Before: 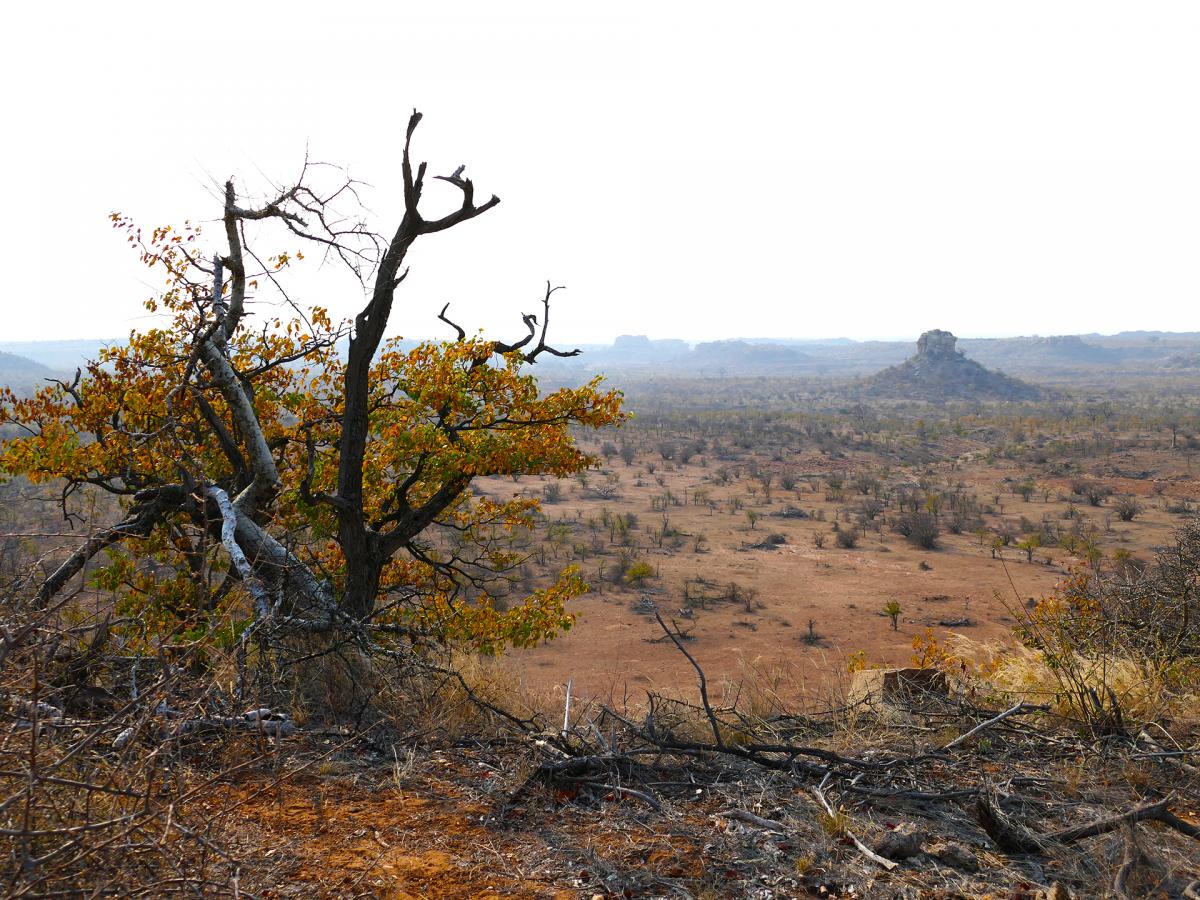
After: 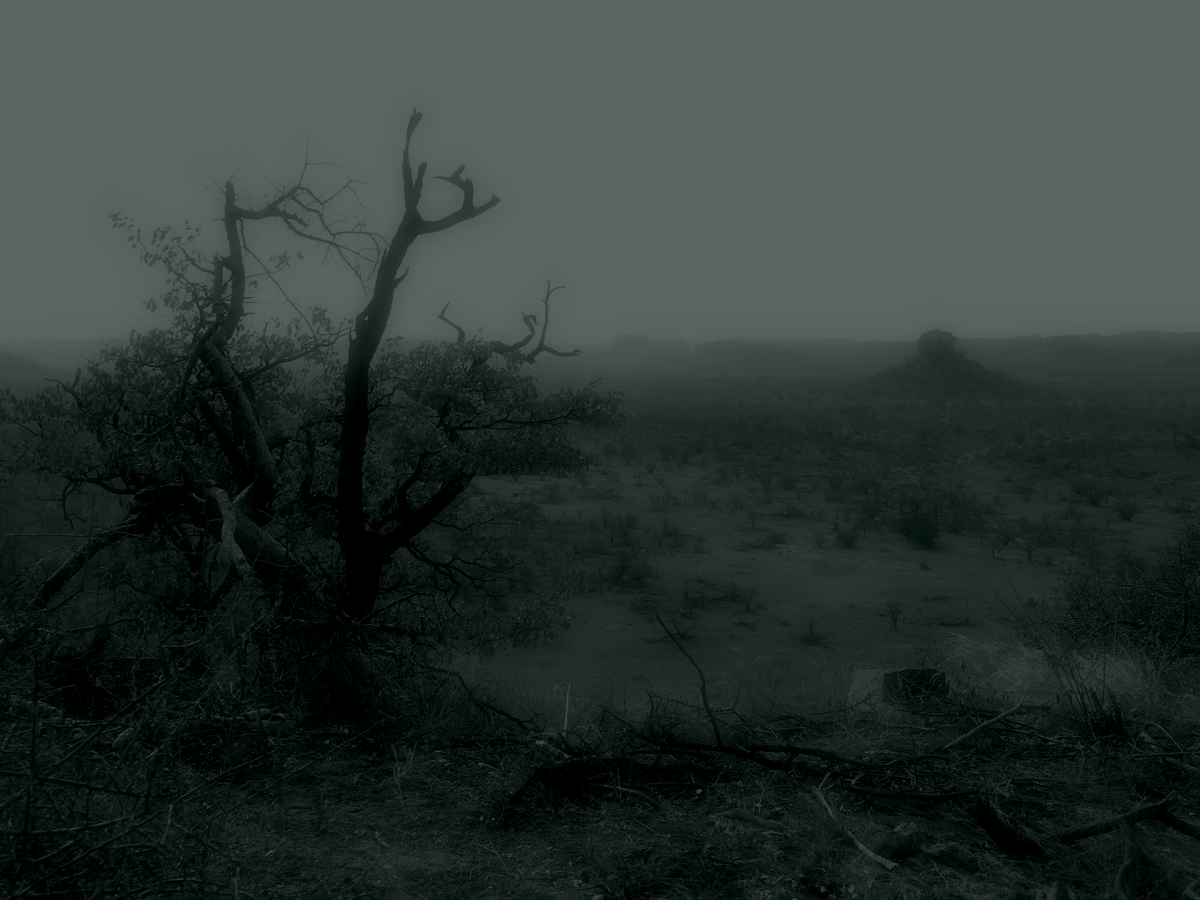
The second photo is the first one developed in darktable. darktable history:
white balance: red 1.004, blue 1.096
soften: on, module defaults
colorize: hue 90°, saturation 19%, lightness 1.59%, version 1
